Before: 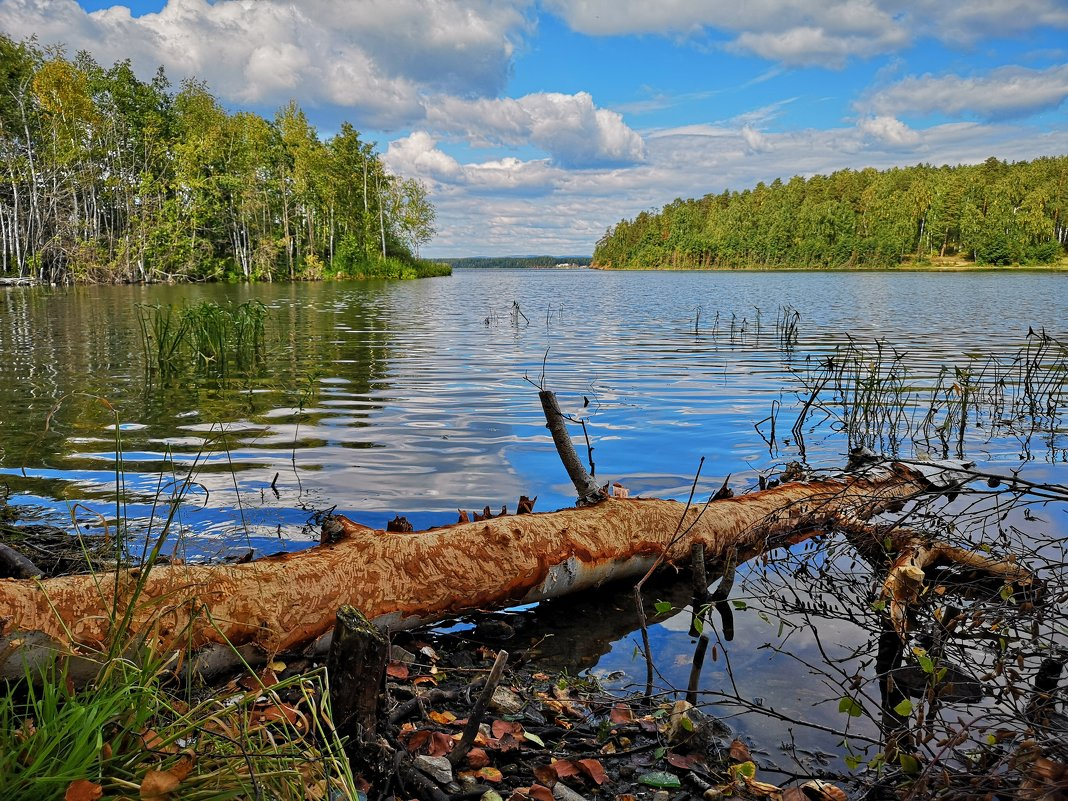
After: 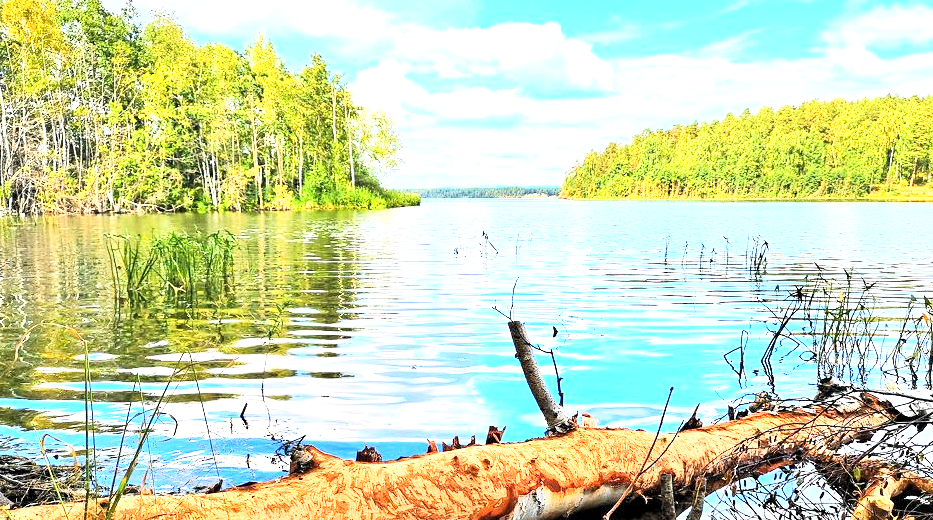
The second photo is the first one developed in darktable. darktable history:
exposure: exposure 1.995 EV, compensate highlight preservation false
crop: left 2.948%, top 8.849%, right 9.67%, bottom 26.152%
base curve: curves: ch0 [(0, 0) (0.005, 0.002) (0.193, 0.295) (0.399, 0.664) (0.75, 0.928) (1, 1)]
